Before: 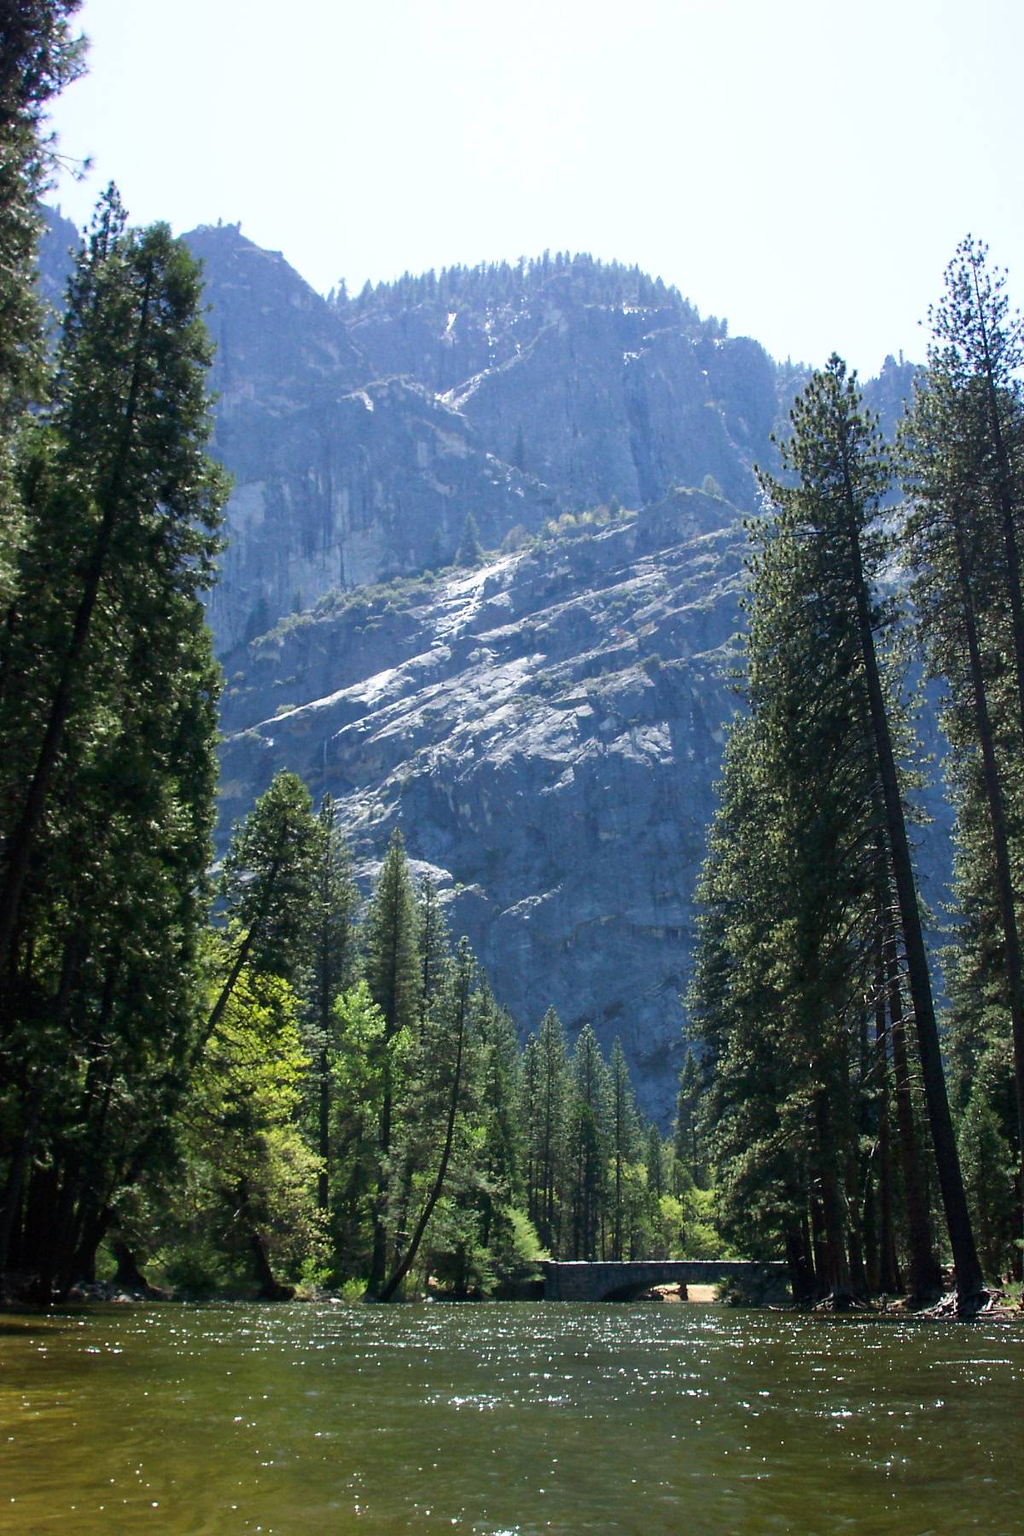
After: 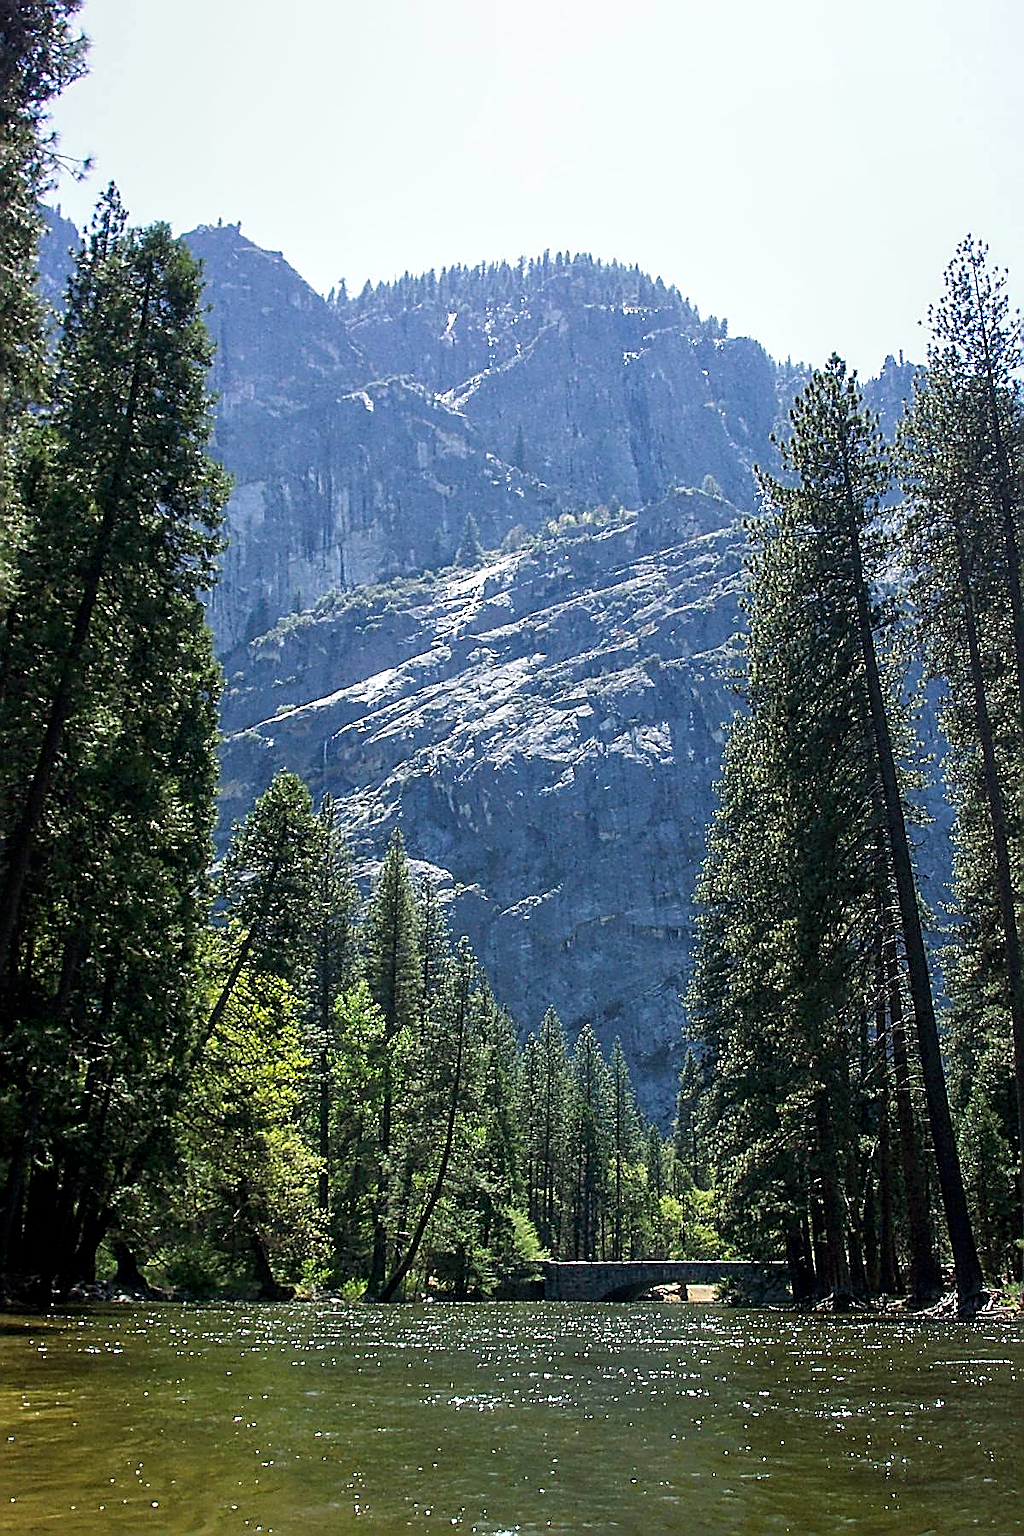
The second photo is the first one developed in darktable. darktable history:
local contrast: on, module defaults
sharpen: amount 1.984
